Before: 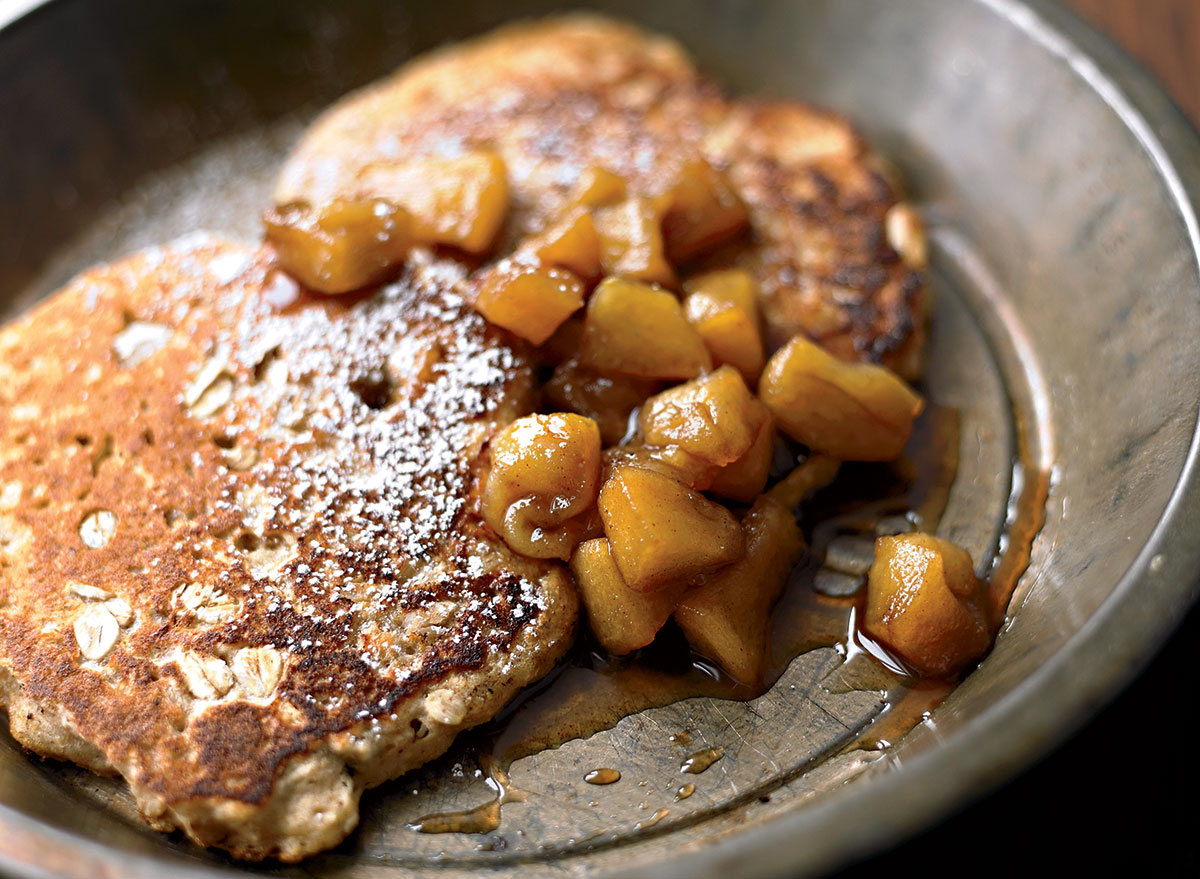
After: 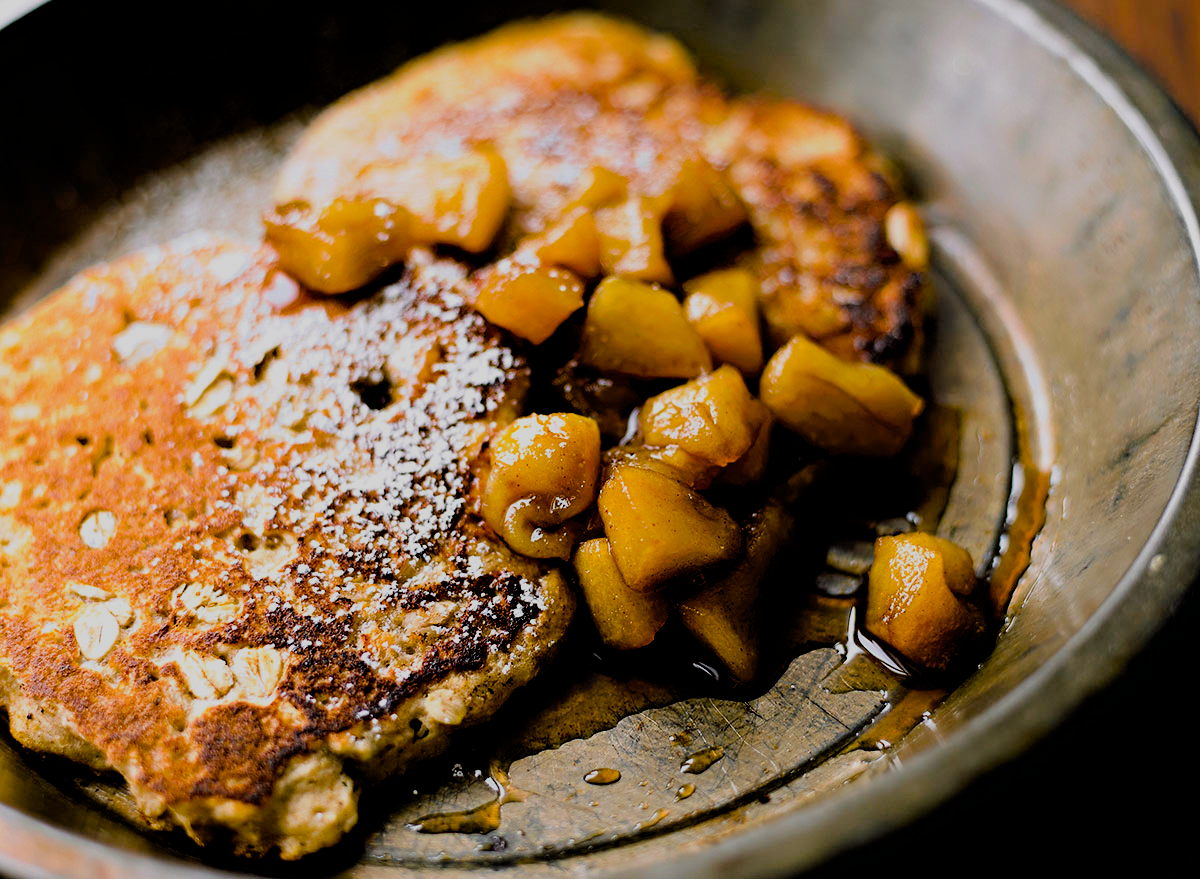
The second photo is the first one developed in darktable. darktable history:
color balance rgb: linear chroma grading › global chroma 15.435%, perceptual saturation grading › global saturation 20%, perceptual saturation grading › highlights -14.41%, perceptual saturation grading › shadows 49.218%, global vibrance 20%
filmic rgb: black relative exposure -3.14 EV, white relative exposure 7.06 EV, hardness 1.47, contrast 1.341
